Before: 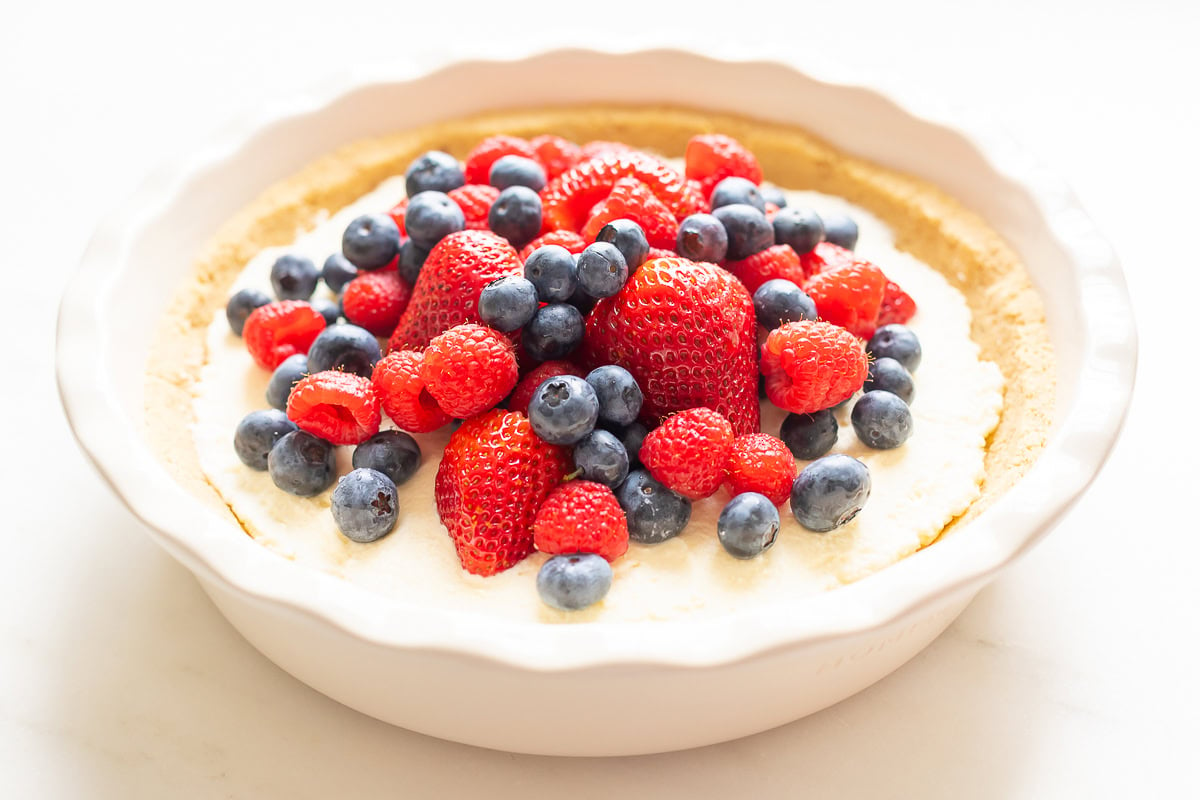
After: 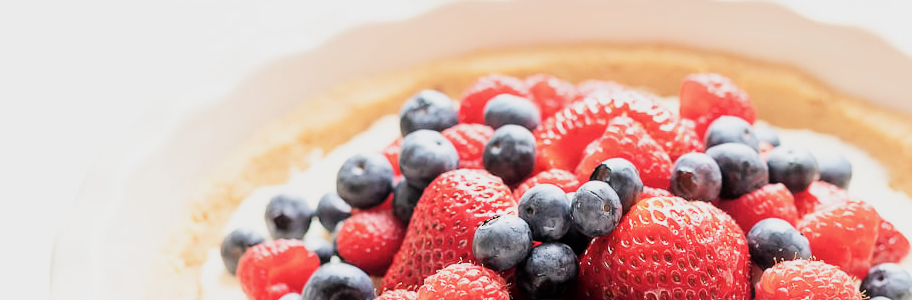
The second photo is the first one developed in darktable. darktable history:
exposure: black level correction 0.001, exposure 0.499 EV, compensate highlight preservation false
crop: left 0.545%, top 7.638%, right 23.451%, bottom 54.721%
filmic rgb: black relative exposure -7.16 EV, white relative exposure 5.34 EV, hardness 3.02
color balance rgb: linear chroma grading › global chroma -15.288%, perceptual saturation grading › global saturation 0.518%, perceptual brilliance grading › global brilliance -18.321%, perceptual brilliance grading › highlights 28.18%, global vibrance 6.674%, contrast 12.757%, saturation formula JzAzBz (2021)
